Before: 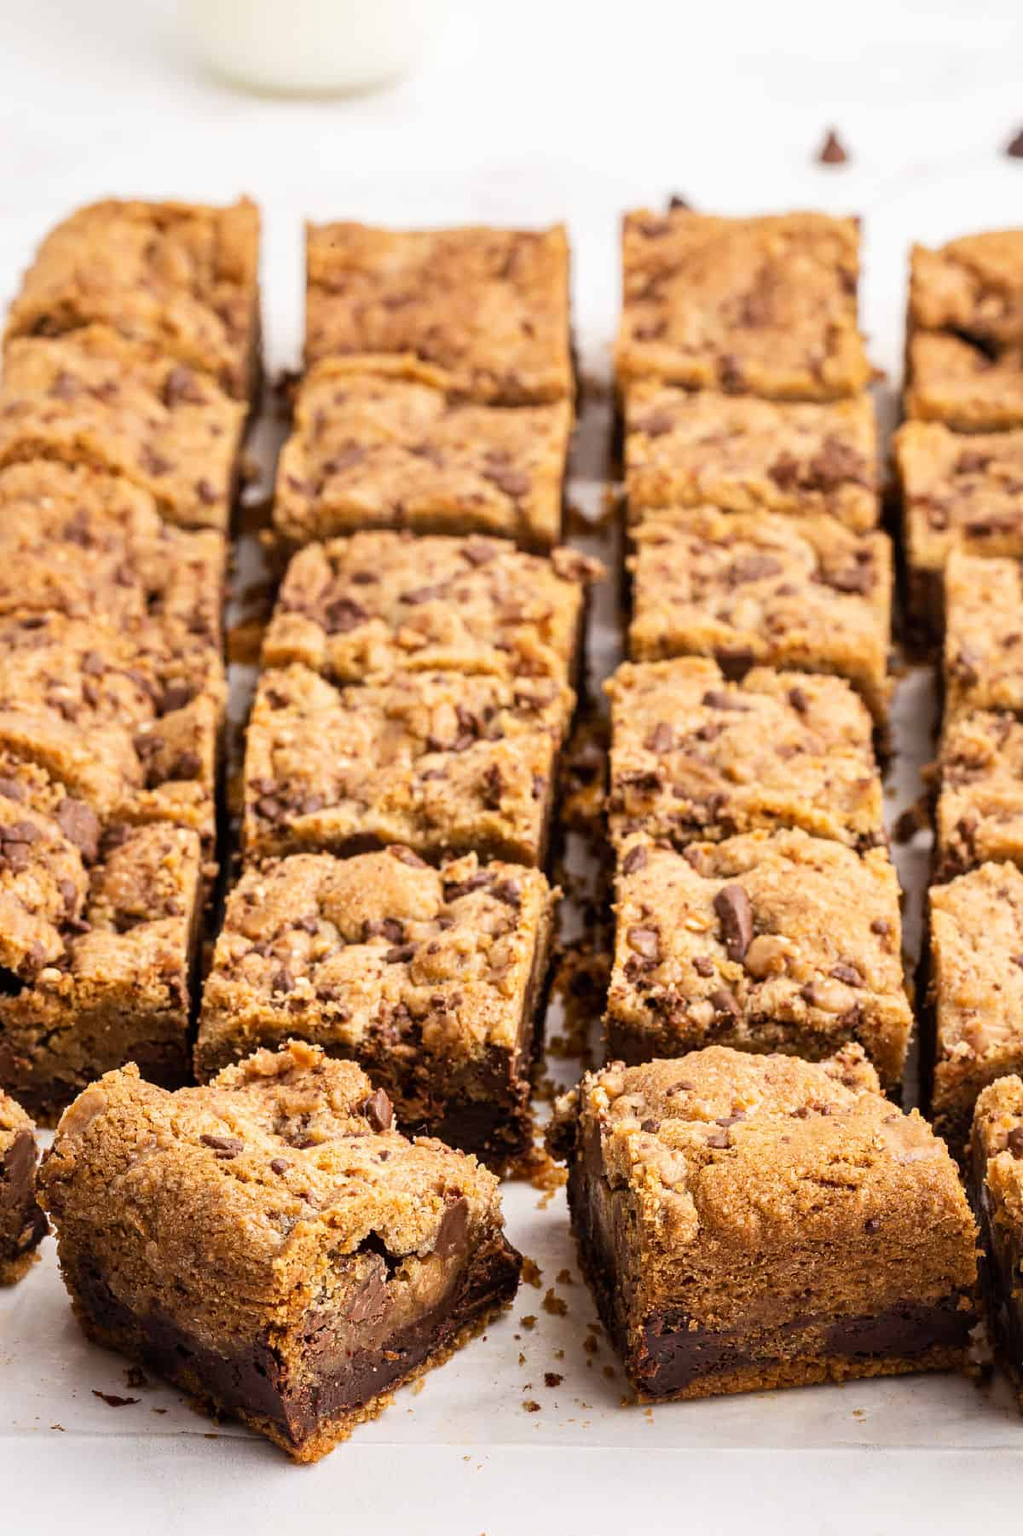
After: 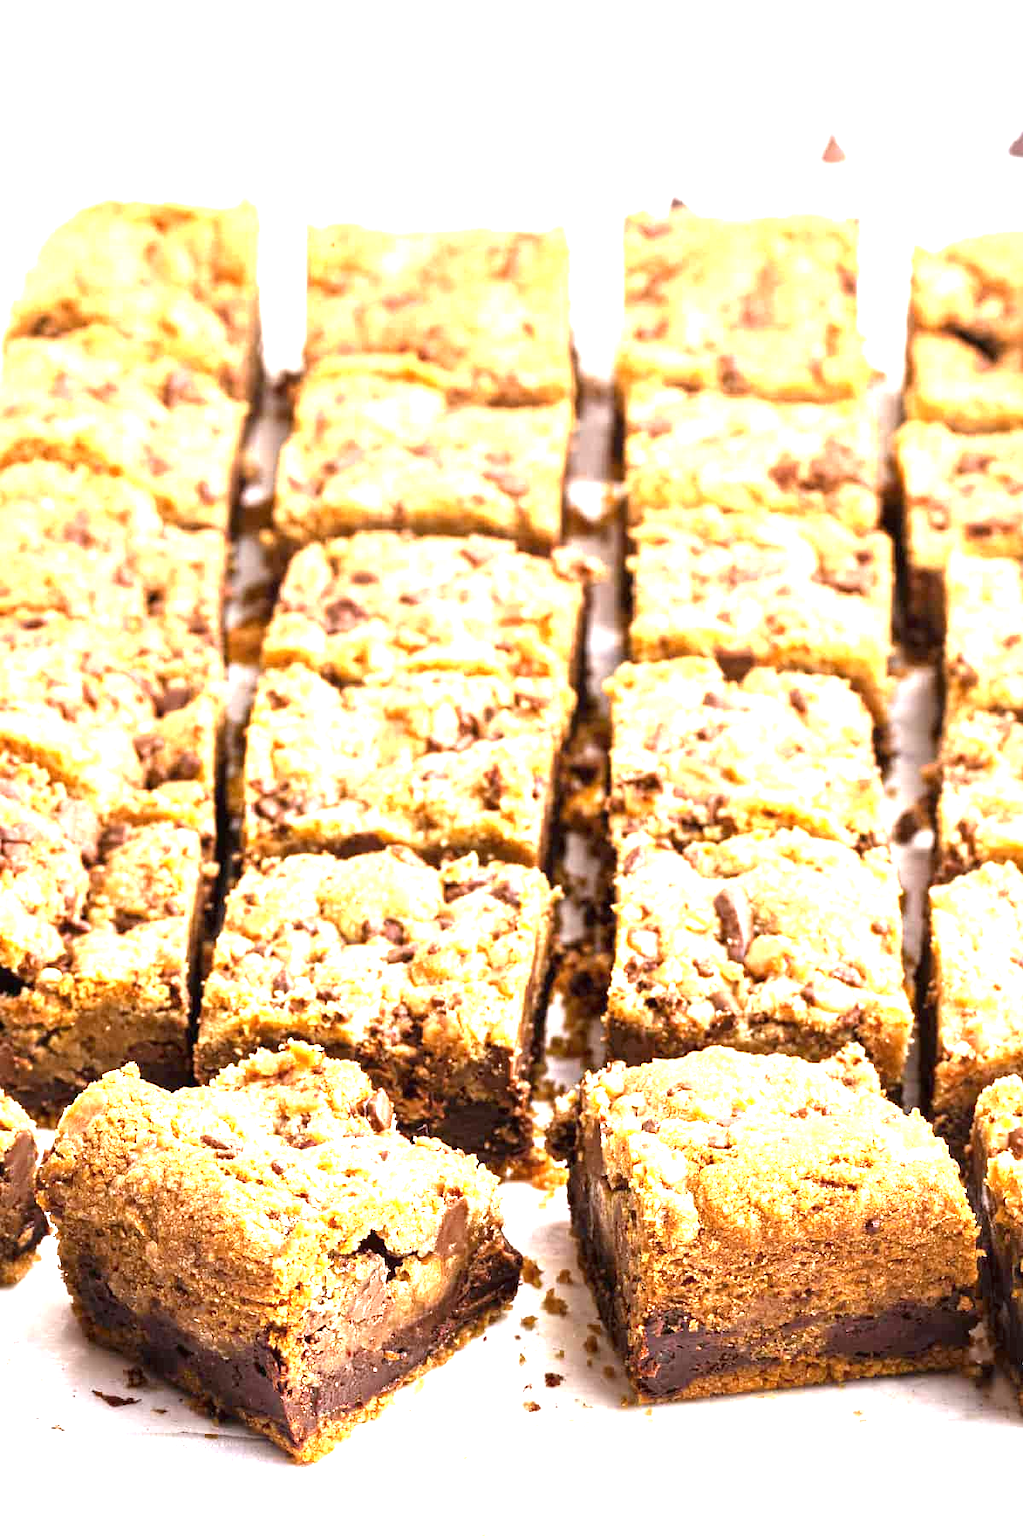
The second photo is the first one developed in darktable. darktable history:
exposure: black level correction 0, exposure 1.75 EV, compensate exposure bias true, compensate highlight preservation false
white balance: red 0.976, blue 1.04
